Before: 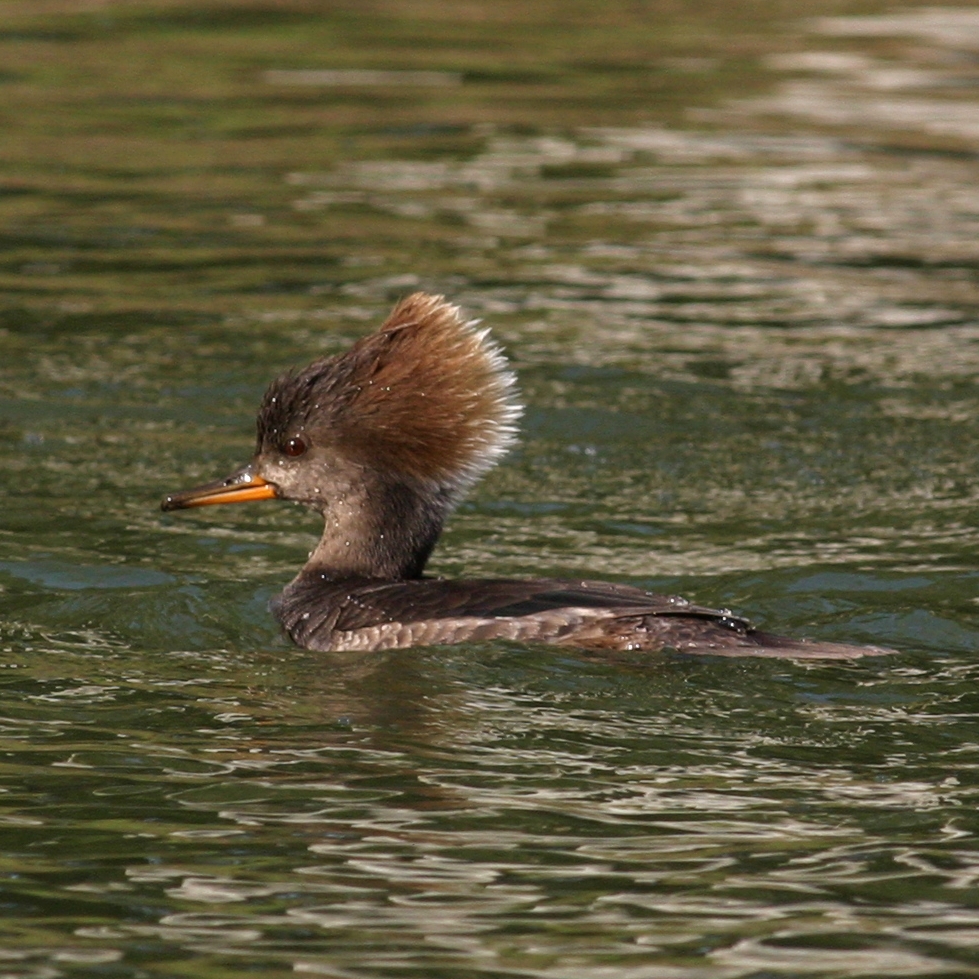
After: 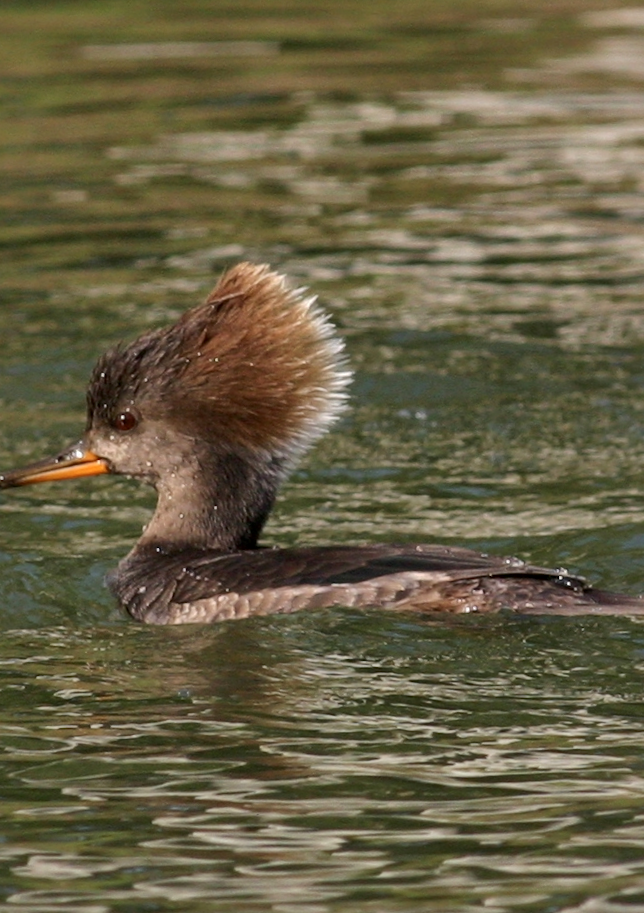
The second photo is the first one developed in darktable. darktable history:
local contrast: mode bilateral grid, contrast 20, coarseness 50, detail 130%, midtone range 0.2
shadows and highlights: on, module defaults
bloom: size 9%, threshold 100%, strength 7%
crop: left 16.899%, right 16.556%
rotate and perspective: rotation -2°, crop left 0.022, crop right 0.978, crop top 0.049, crop bottom 0.951
